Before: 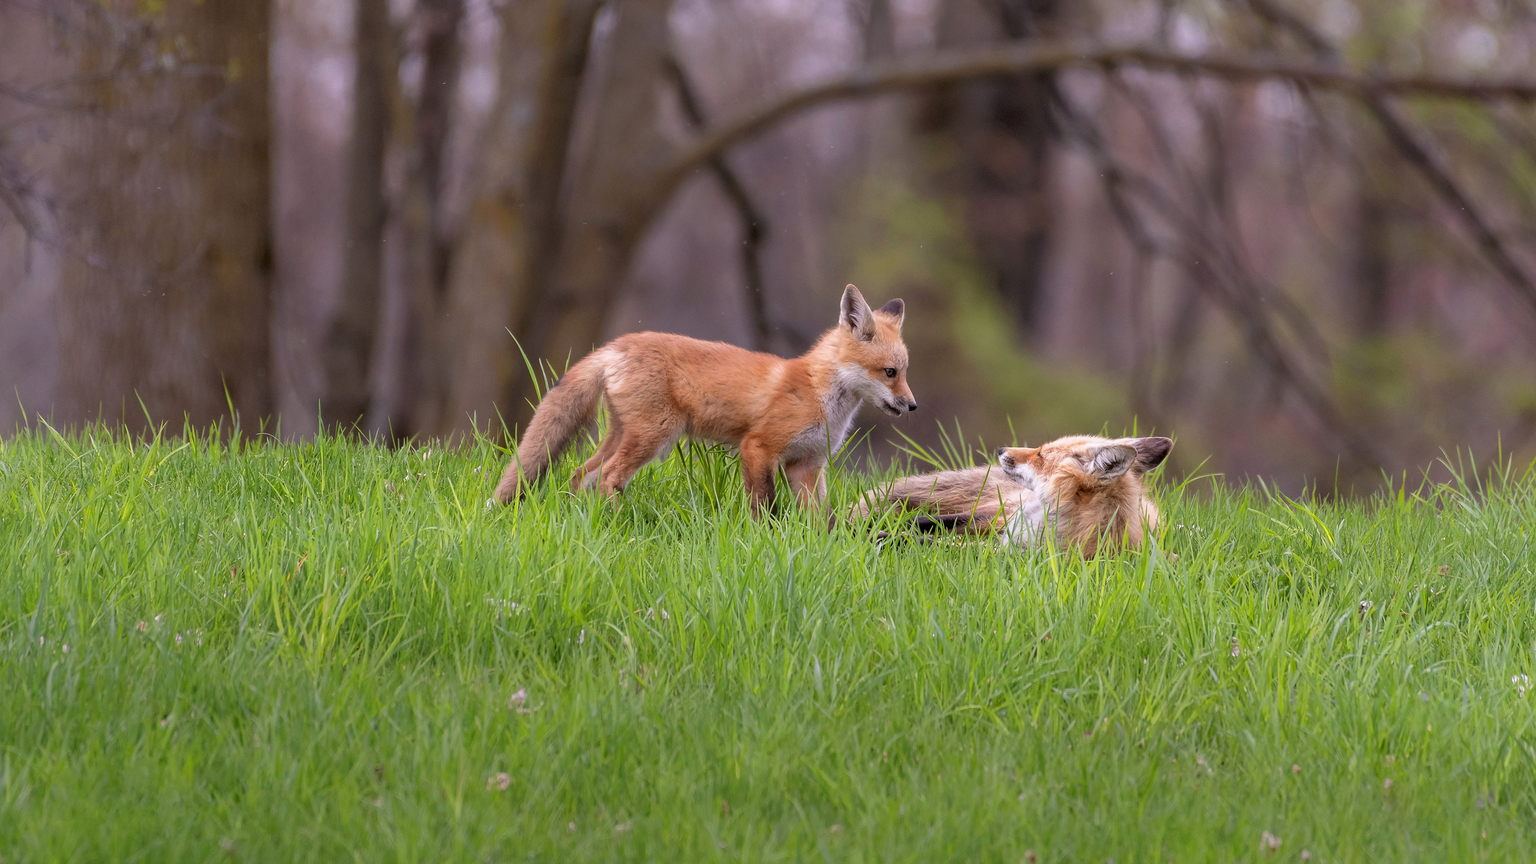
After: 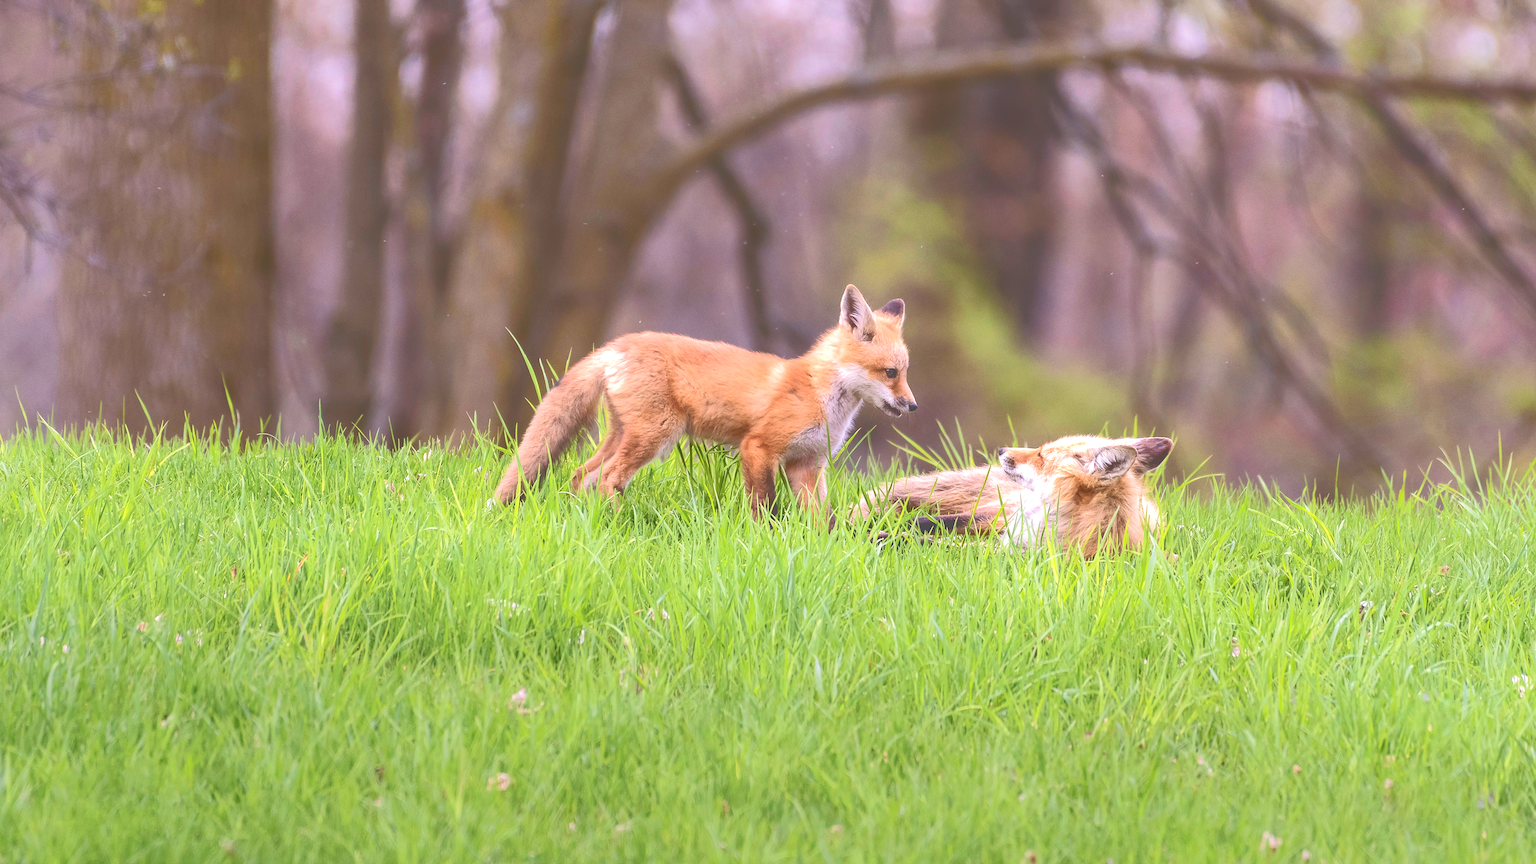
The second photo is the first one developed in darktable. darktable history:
tone curve: curves: ch0 [(0, 0) (0.003, 0.319) (0.011, 0.319) (0.025, 0.319) (0.044, 0.323) (0.069, 0.324) (0.1, 0.328) (0.136, 0.329) (0.177, 0.337) (0.224, 0.351) (0.277, 0.373) (0.335, 0.413) (0.399, 0.458) (0.468, 0.533) (0.543, 0.617) (0.623, 0.71) (0.709, 0.783) (0.801, 0.849) (0.898, 0.911) (1, 1)], color space Lab, independent channels, preserve colors none
exposure: black level correction 0, exposure 0.7 EV, compensate exposure bias true, compensate highlight preservation false
velvia: on, module defaults
